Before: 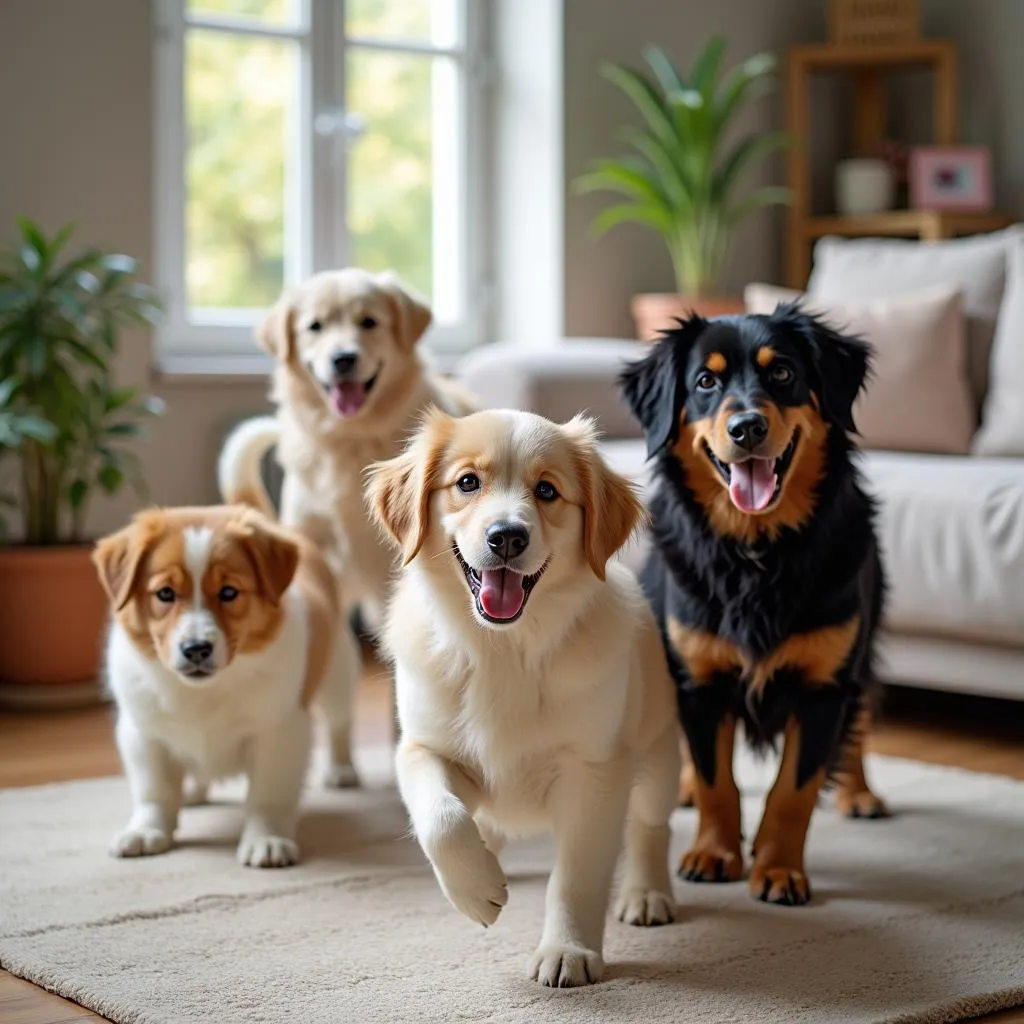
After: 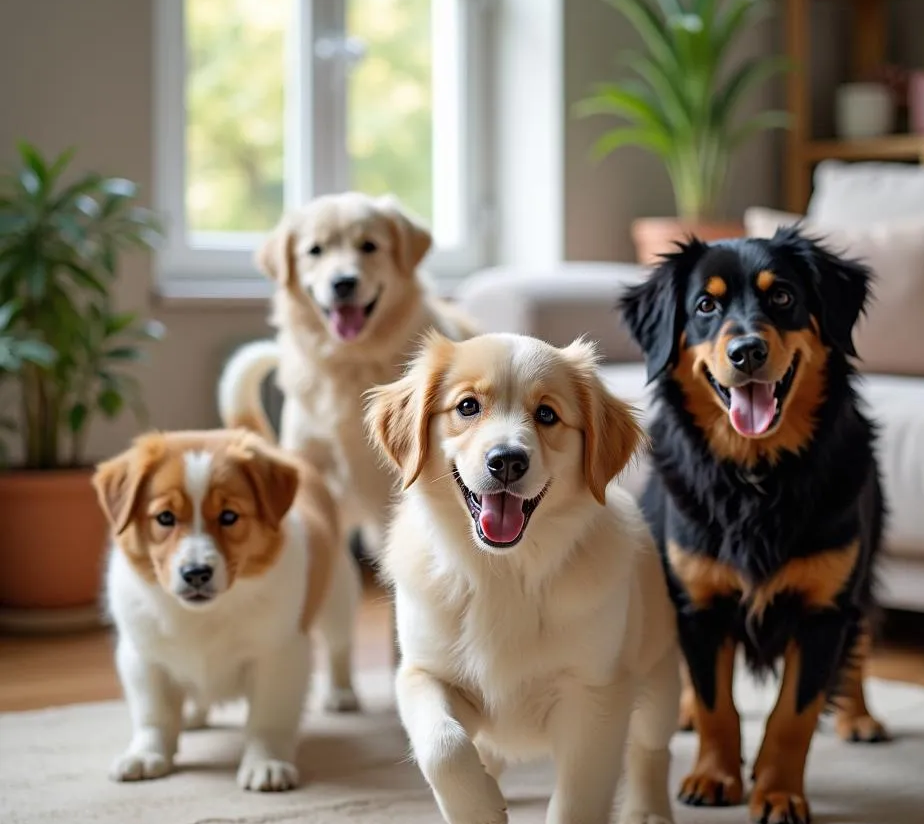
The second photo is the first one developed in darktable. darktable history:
crop: top 7.472%, right 9.692%, bottom 12.05%
